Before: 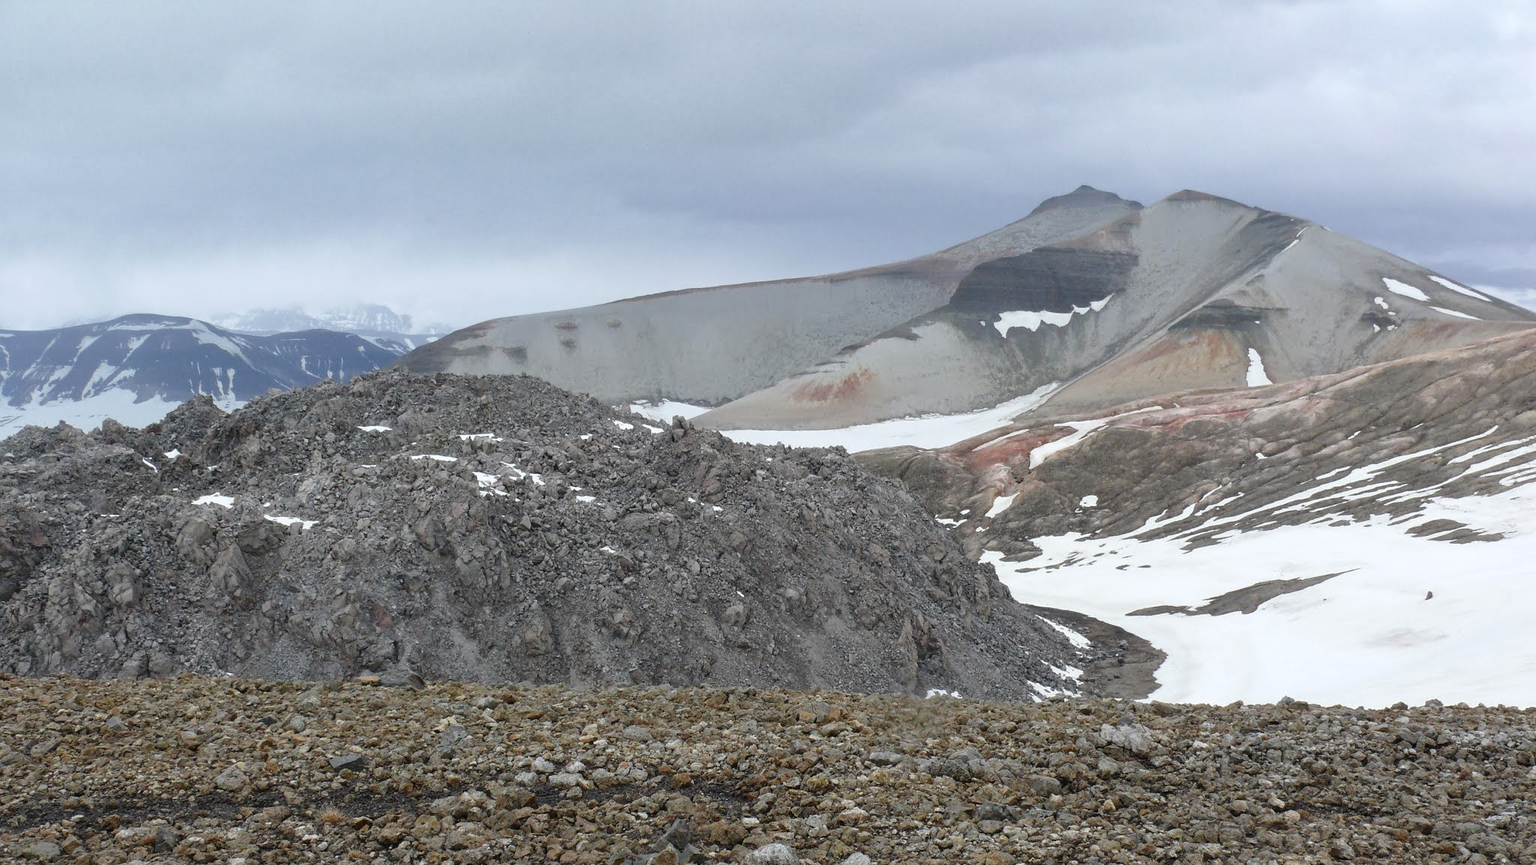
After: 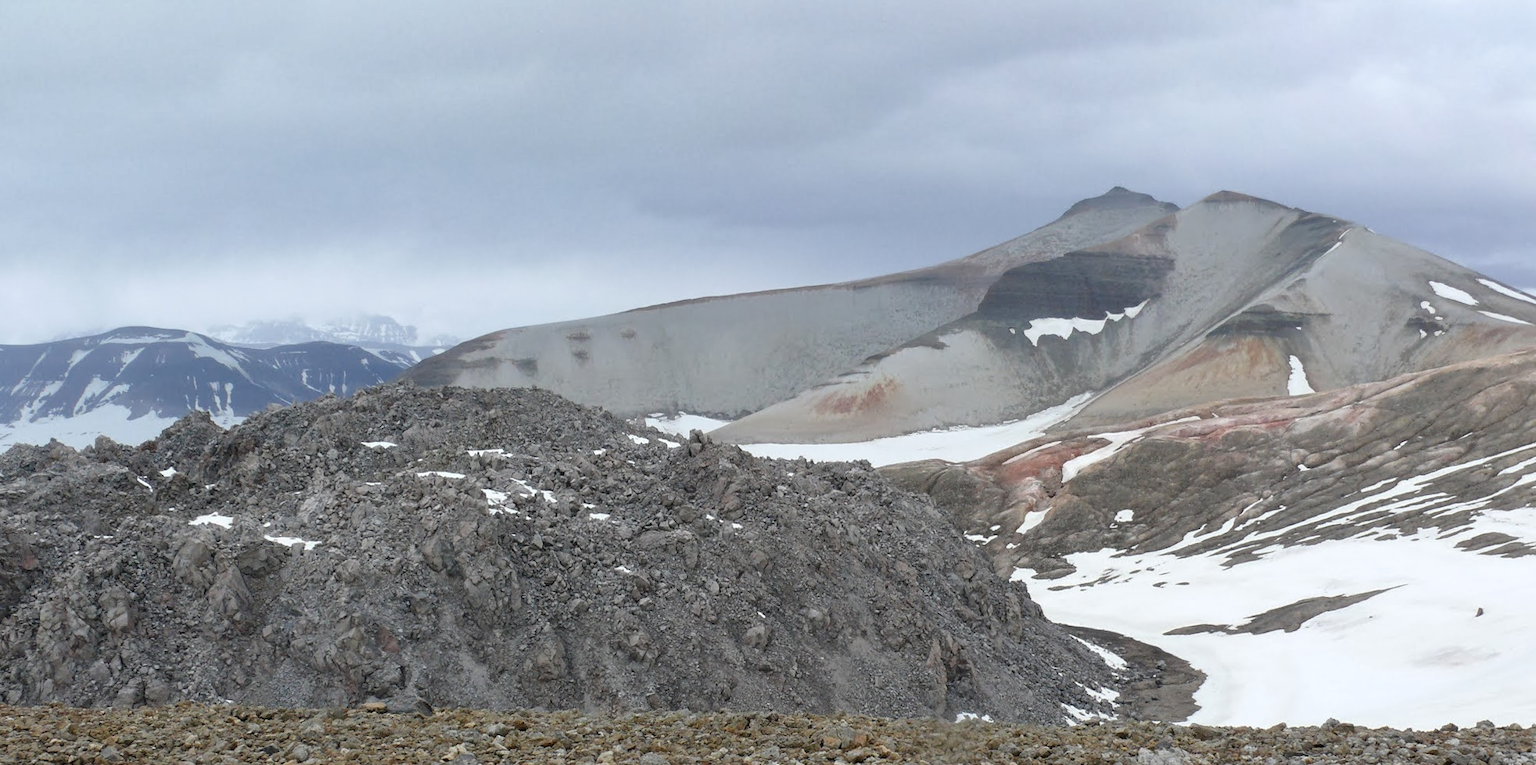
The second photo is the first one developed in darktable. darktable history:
crop and rotate: angle 0.341°, left 0.254%, right 2.806%, bottom 14.19%
